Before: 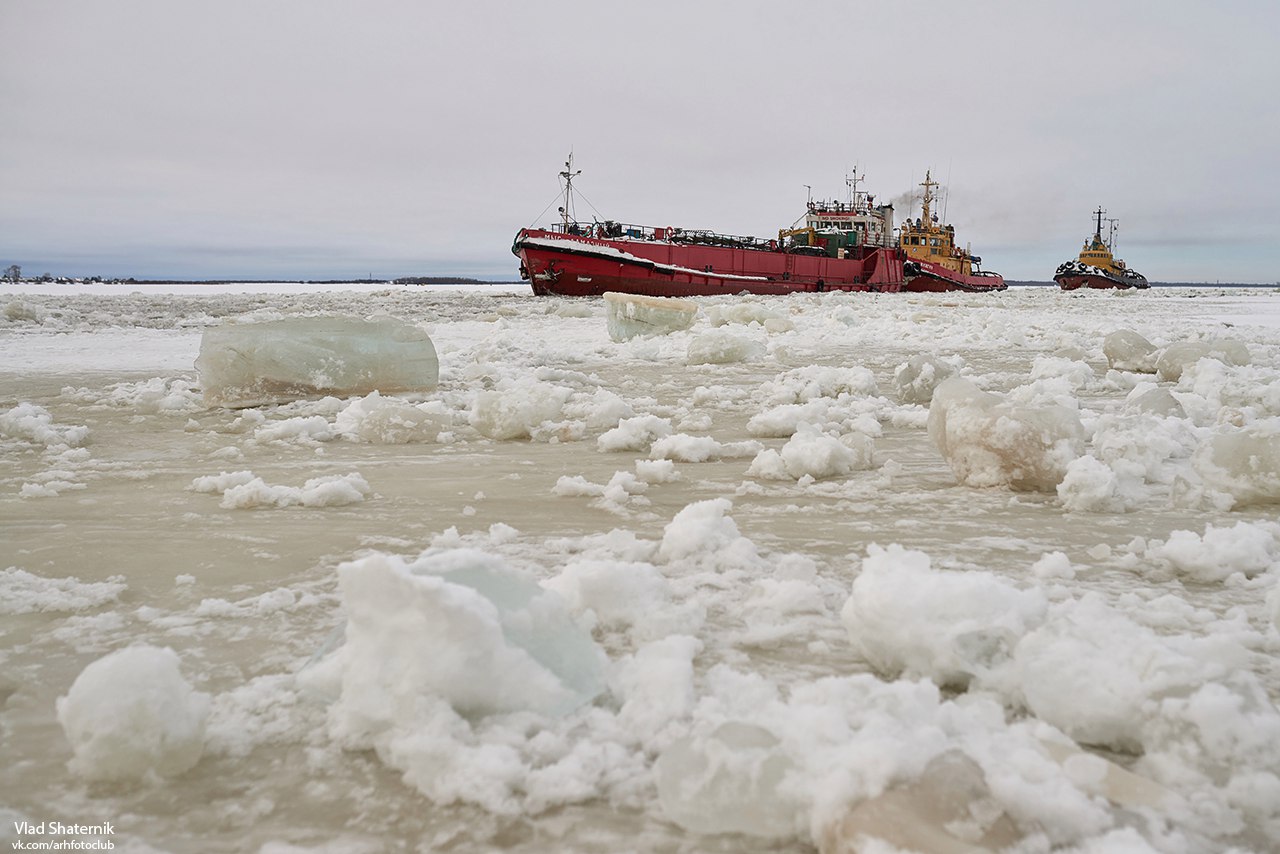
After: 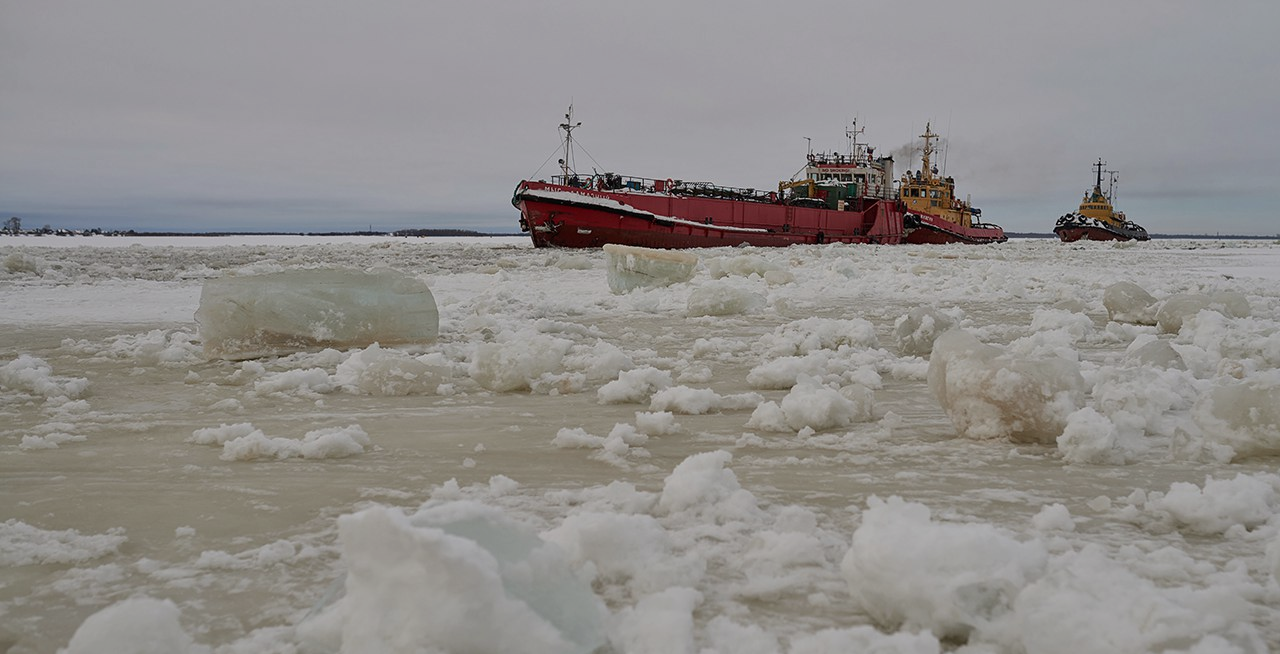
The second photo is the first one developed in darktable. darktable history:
exposure: black level correction 0, exposure -0.766 EV, compensate highlight preservation false
crop: top 5.667%, bottom 17.637%
